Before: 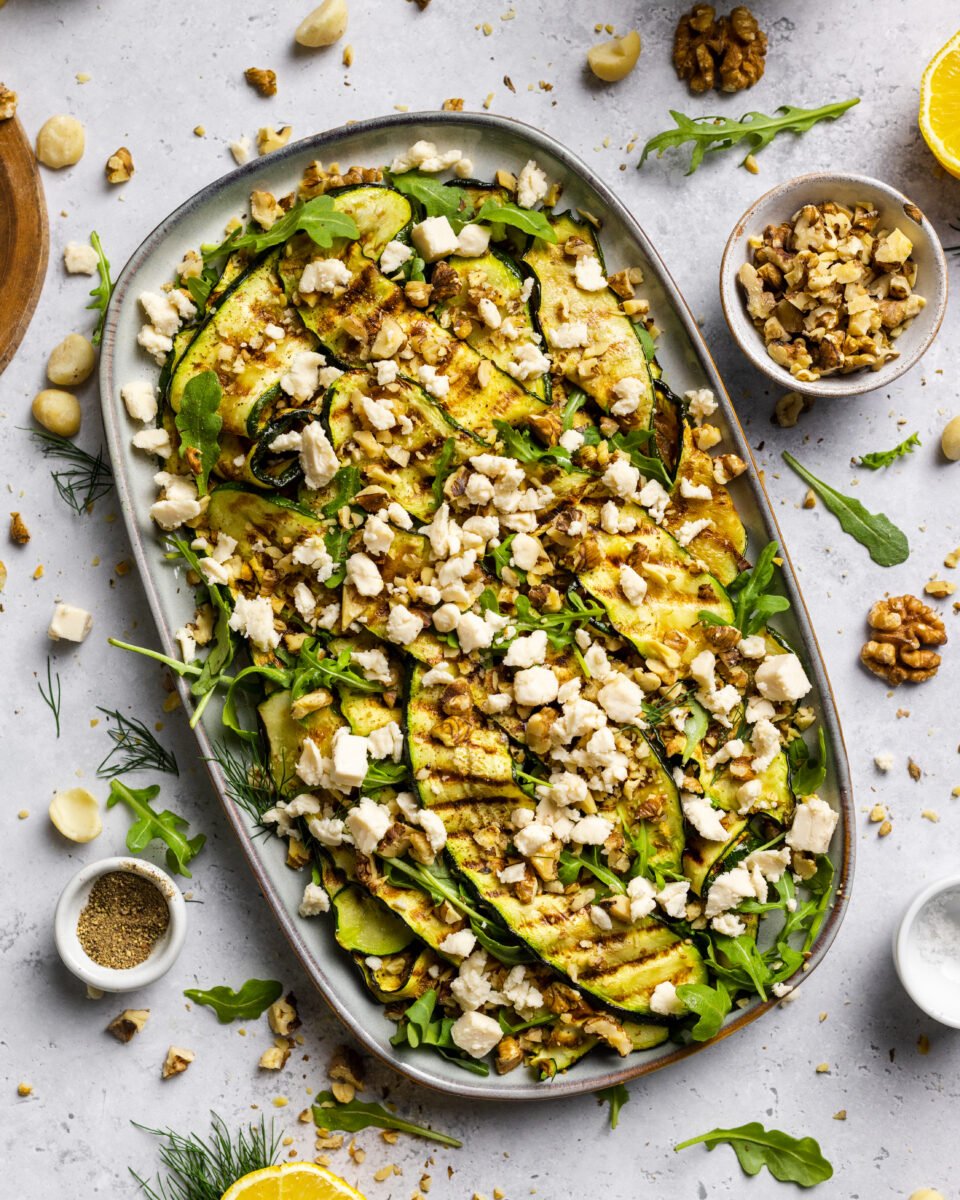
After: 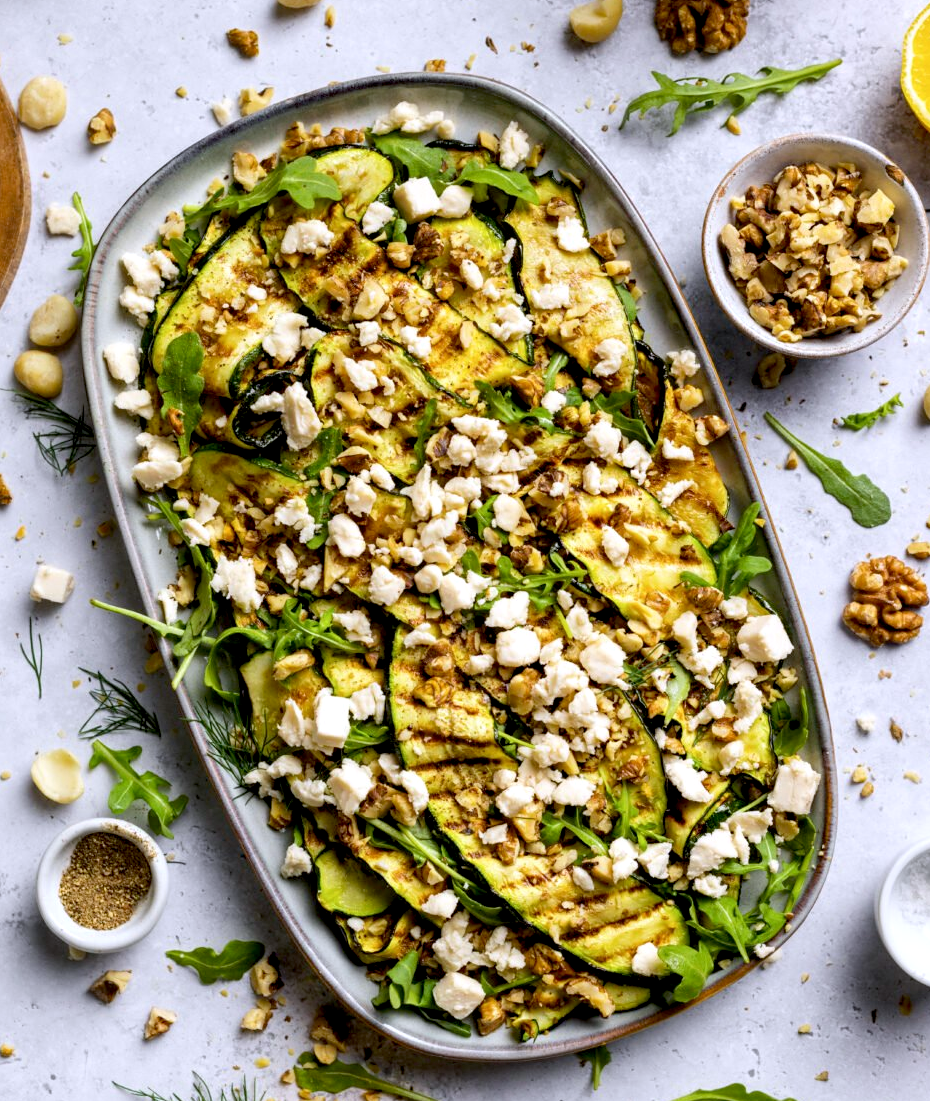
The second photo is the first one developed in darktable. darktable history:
exposure: black level correction 0.009, exposure 0.119 EV, compensate highlight preservation false
color calibration: illuminant as shot in camera, x 0.358, y 0.373, temperature 4628.91 K
crop: left 1.964%, top 3.251%, right 1.122%, bottom 4.933%
